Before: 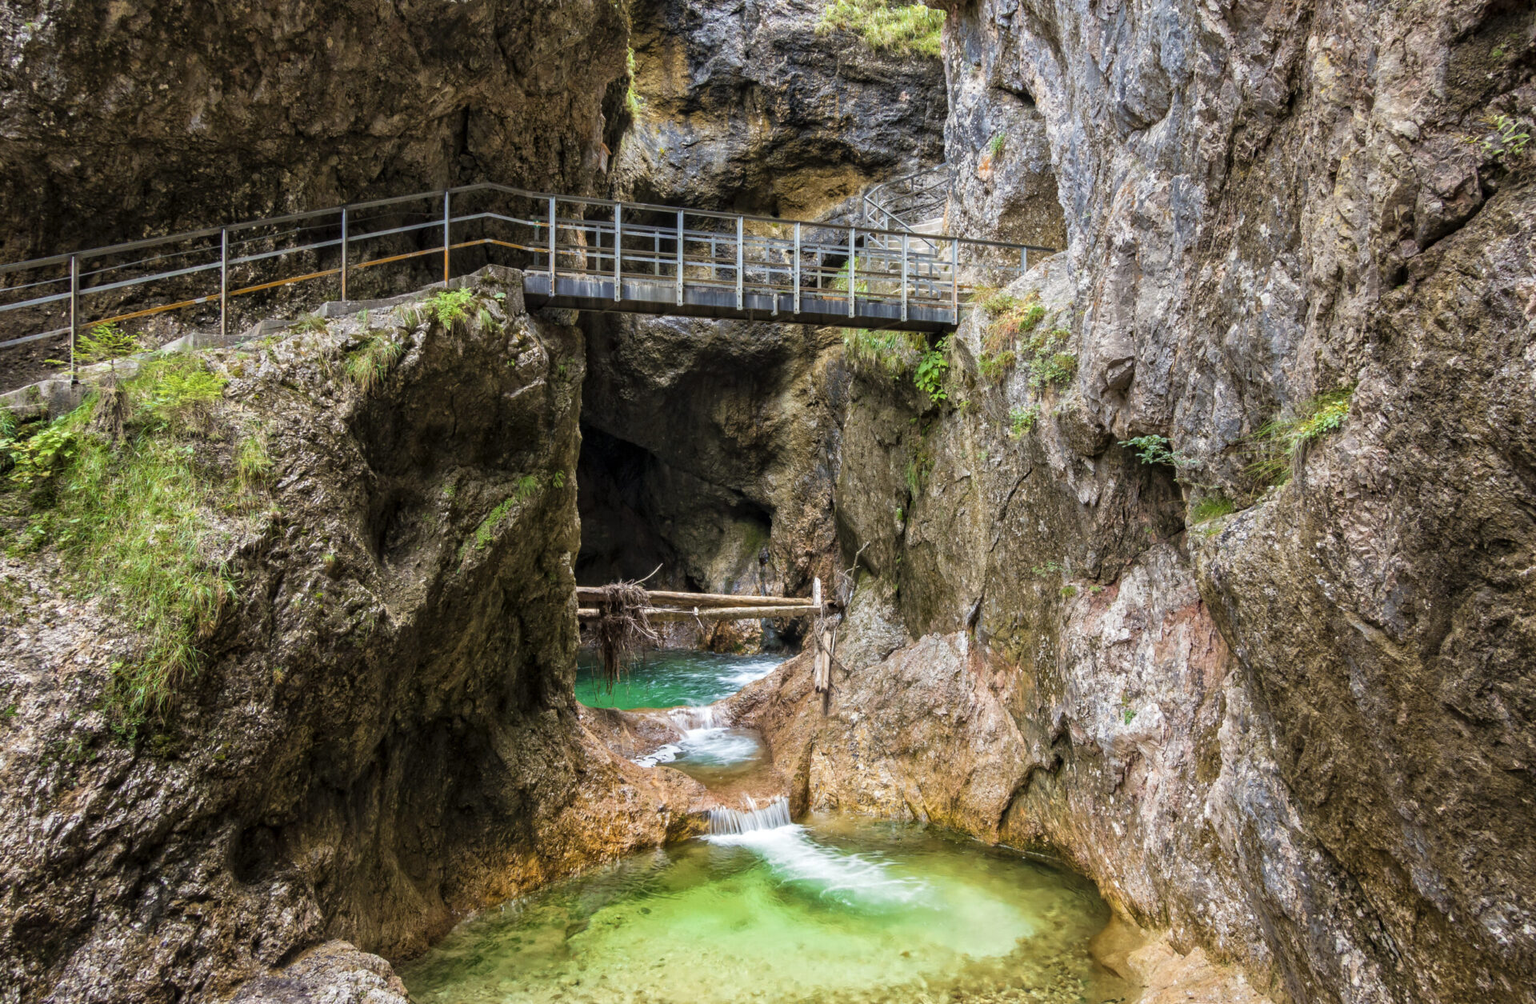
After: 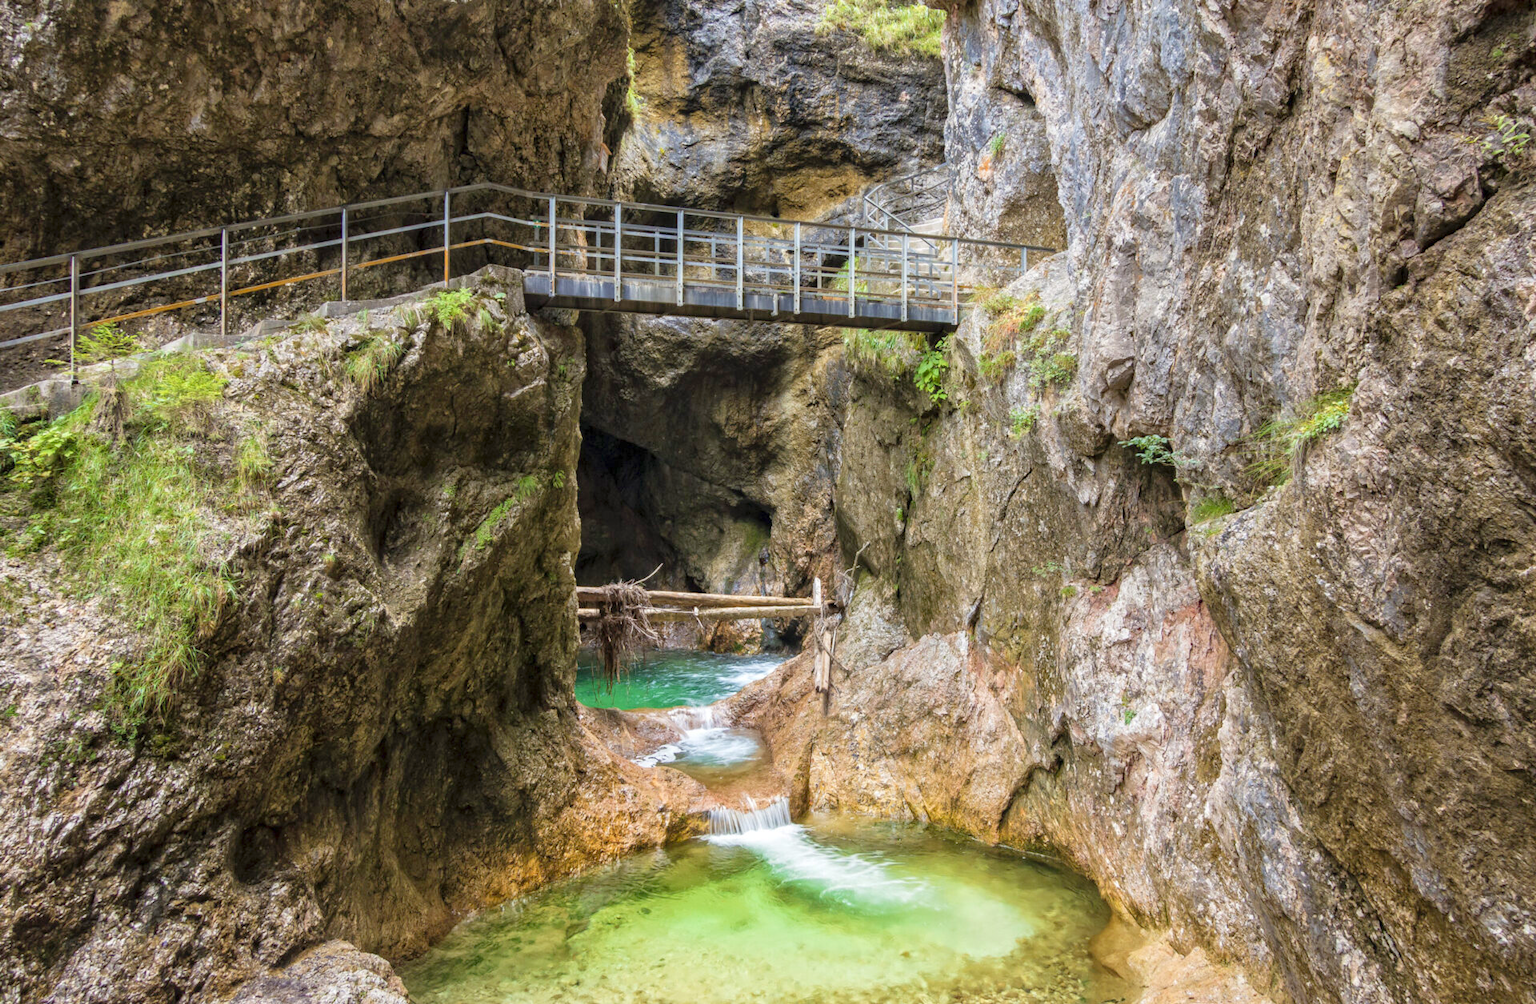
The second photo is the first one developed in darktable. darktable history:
levels: levels [0, 0.445, 1]
